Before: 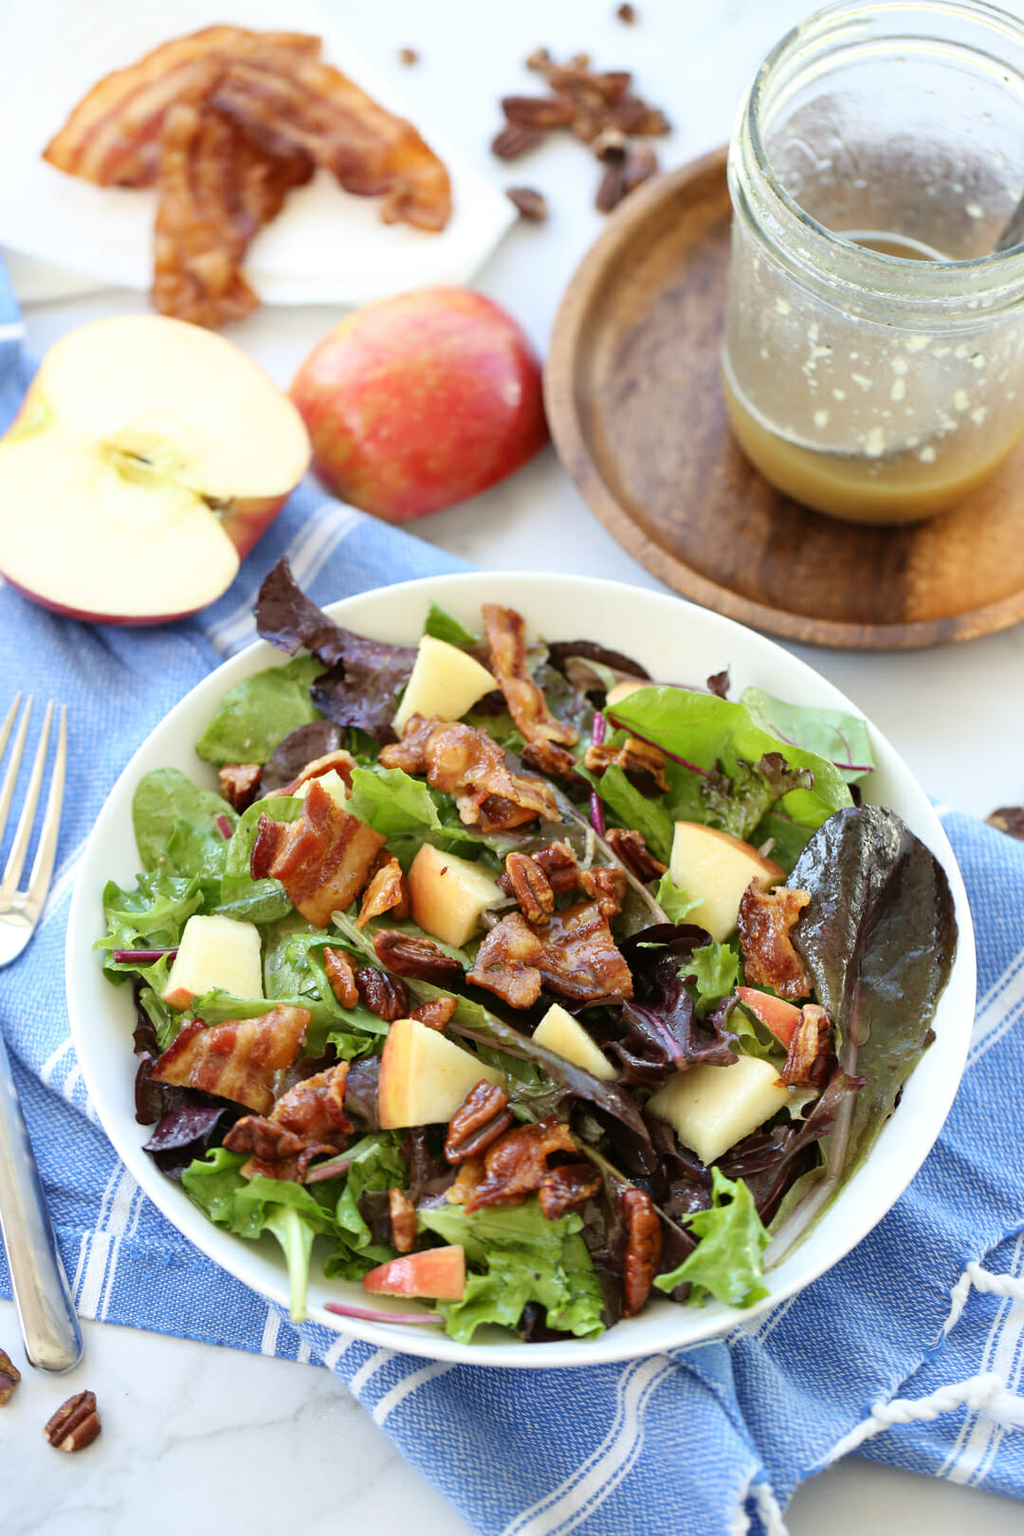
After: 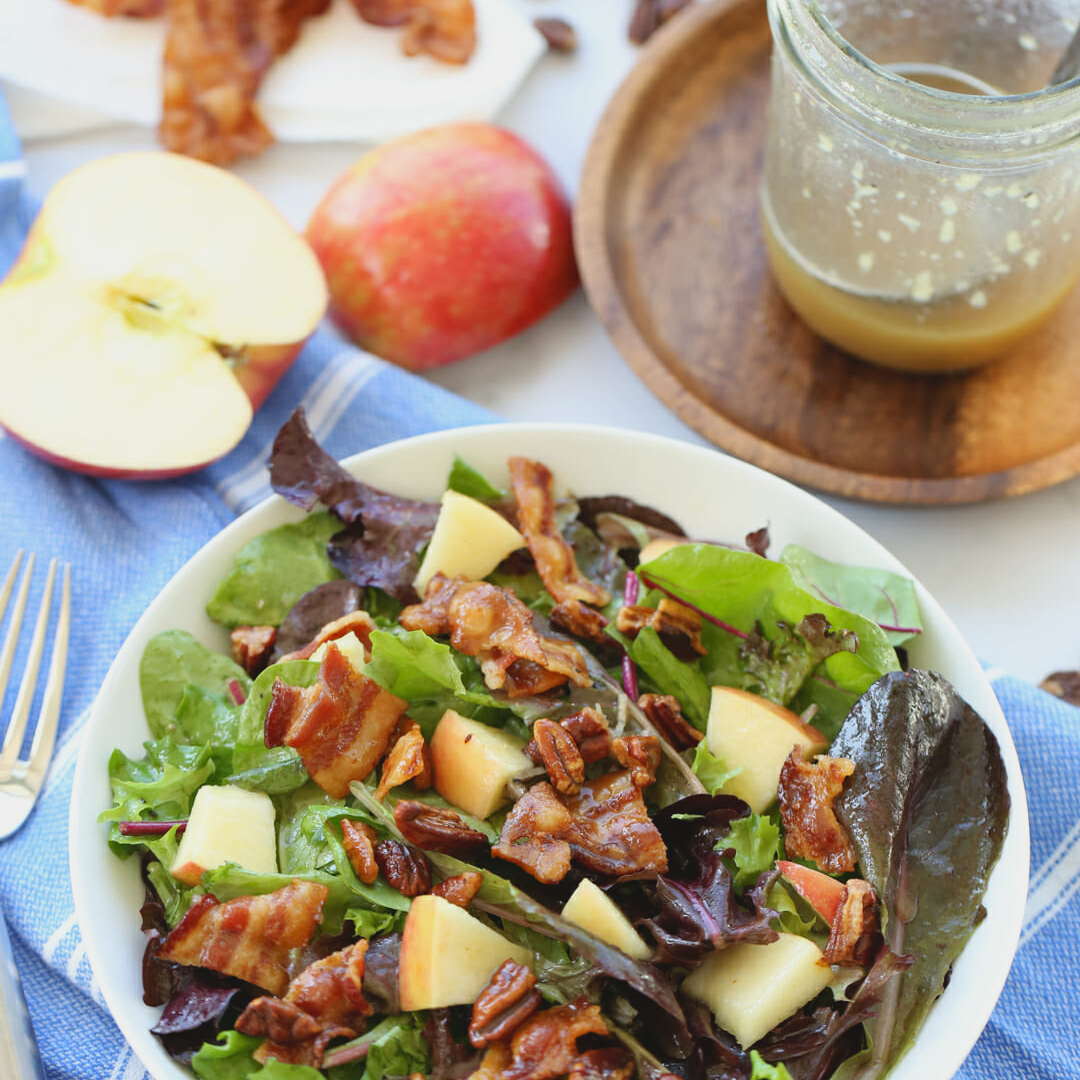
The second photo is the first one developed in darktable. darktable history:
crop: top 11.166%, bottom 22.168%
contrast brightness saturation: contrast -0.11
